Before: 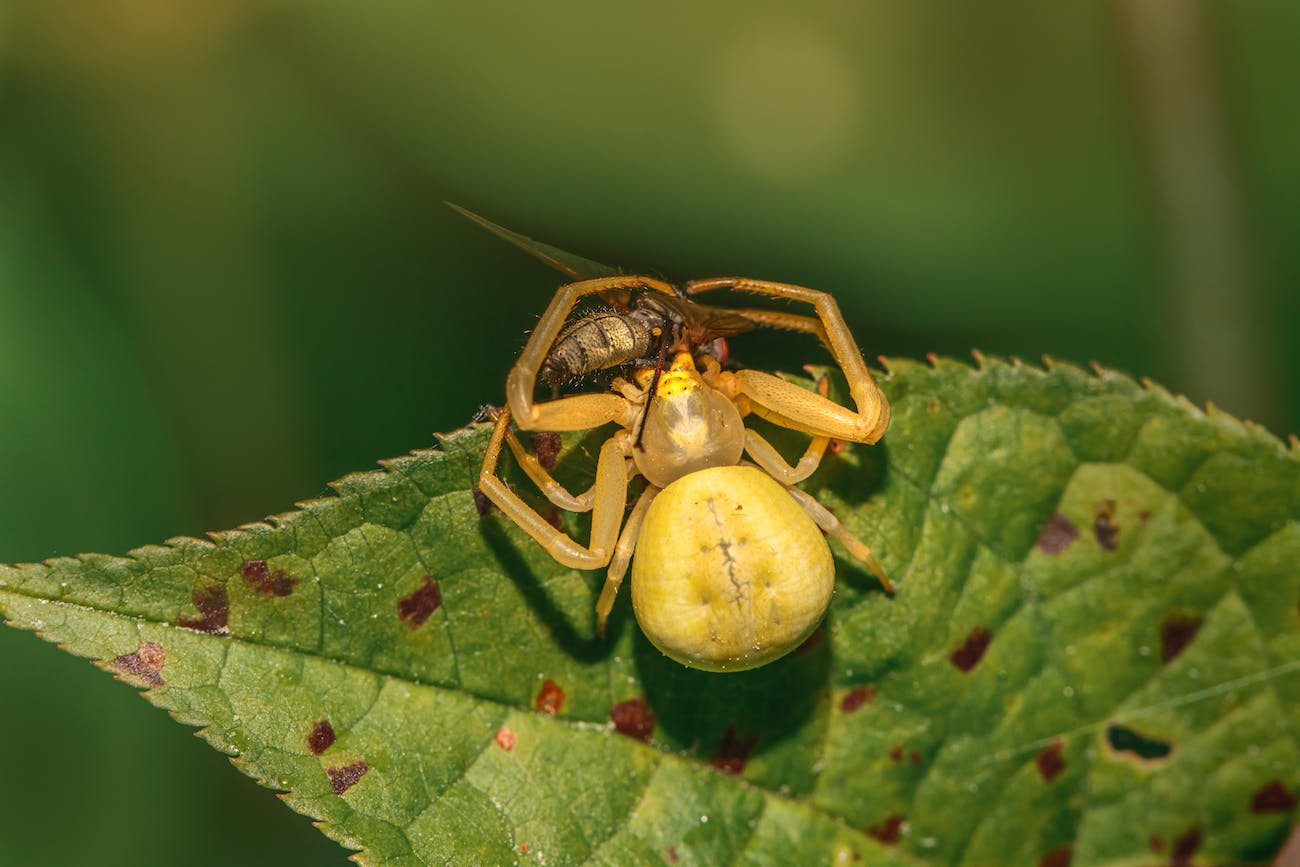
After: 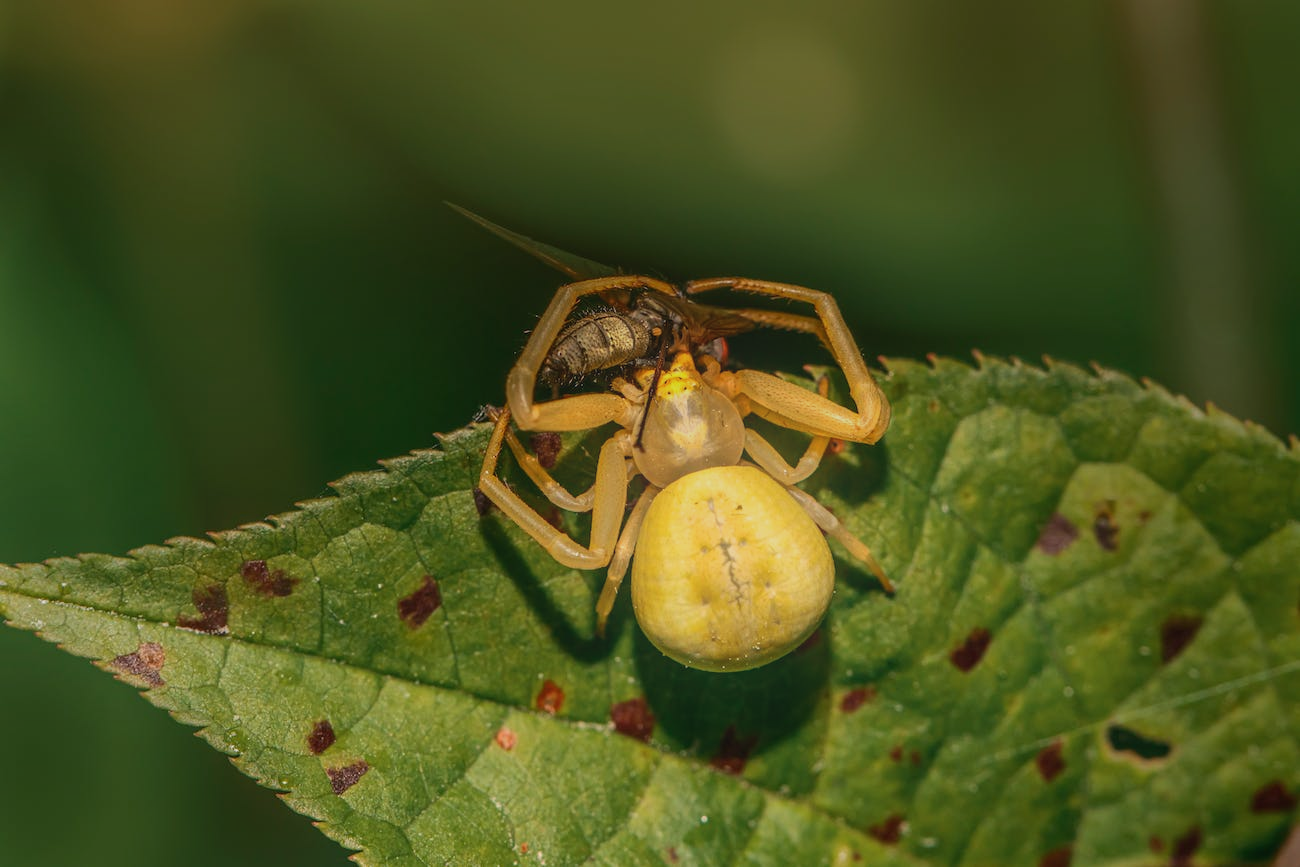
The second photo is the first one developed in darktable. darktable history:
graduated density: on, module defaults
exposure: exposure -0.242 EV, compensate highlight preservation false
bloom: on, module defaults
white balance: red 1, blue 1
